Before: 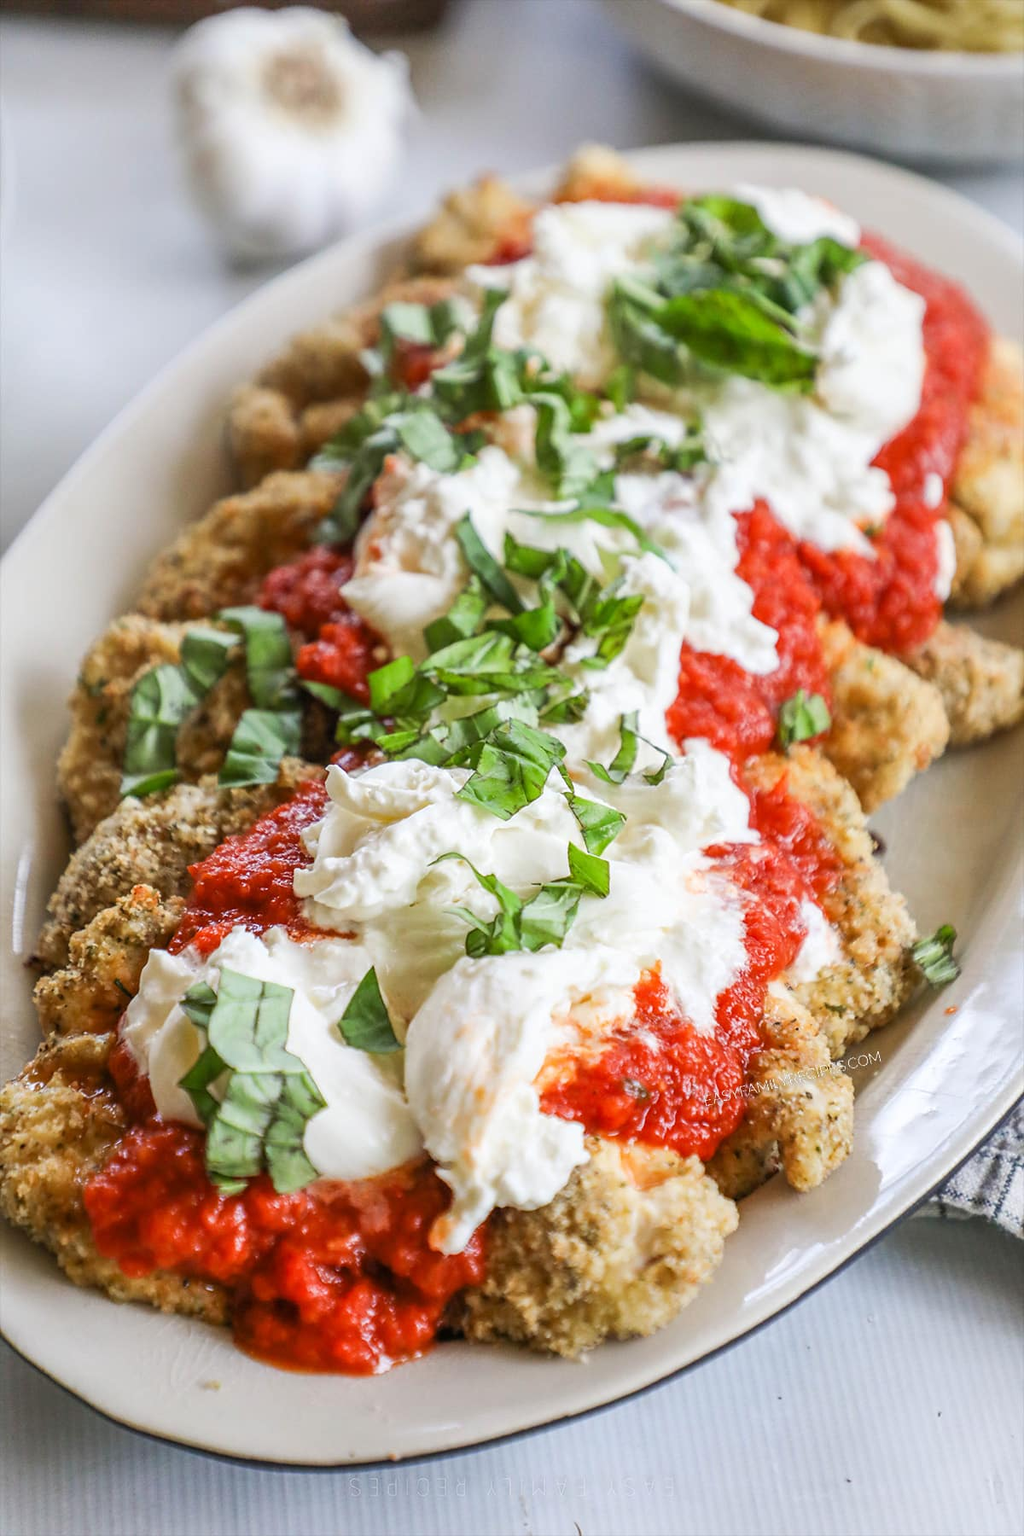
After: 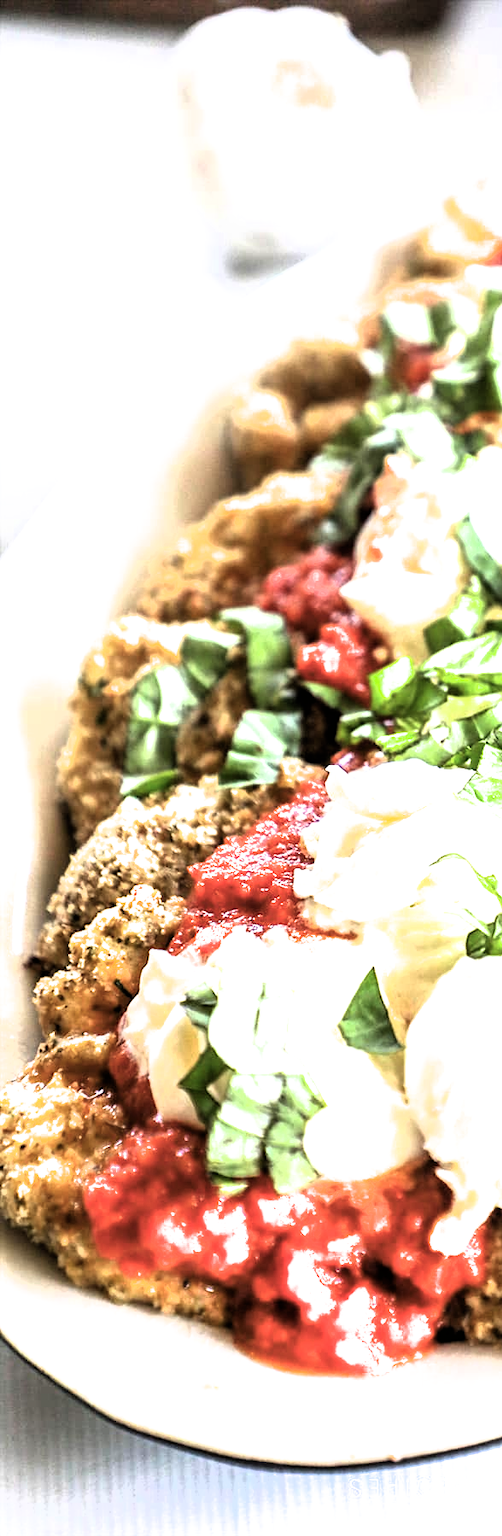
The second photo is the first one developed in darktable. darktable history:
crop and rotate: left 0%, top 0%, right 50.845%
exposure: exposure 0.921 EV, compensate highlight preservation false
filmic rgb: black relative exposure -8.2 EV, white relative exposure 2.2 EV, threshold 3 EV, hardness 7.11, latitude 85.74%, contrast 1.696, highlights saturation mix -4%, shadows ↔ highlights balance -2.69%, color science v5 (2021), contrast in shadows safe, contrast in highlights safe, enable highlight reconstruction true
